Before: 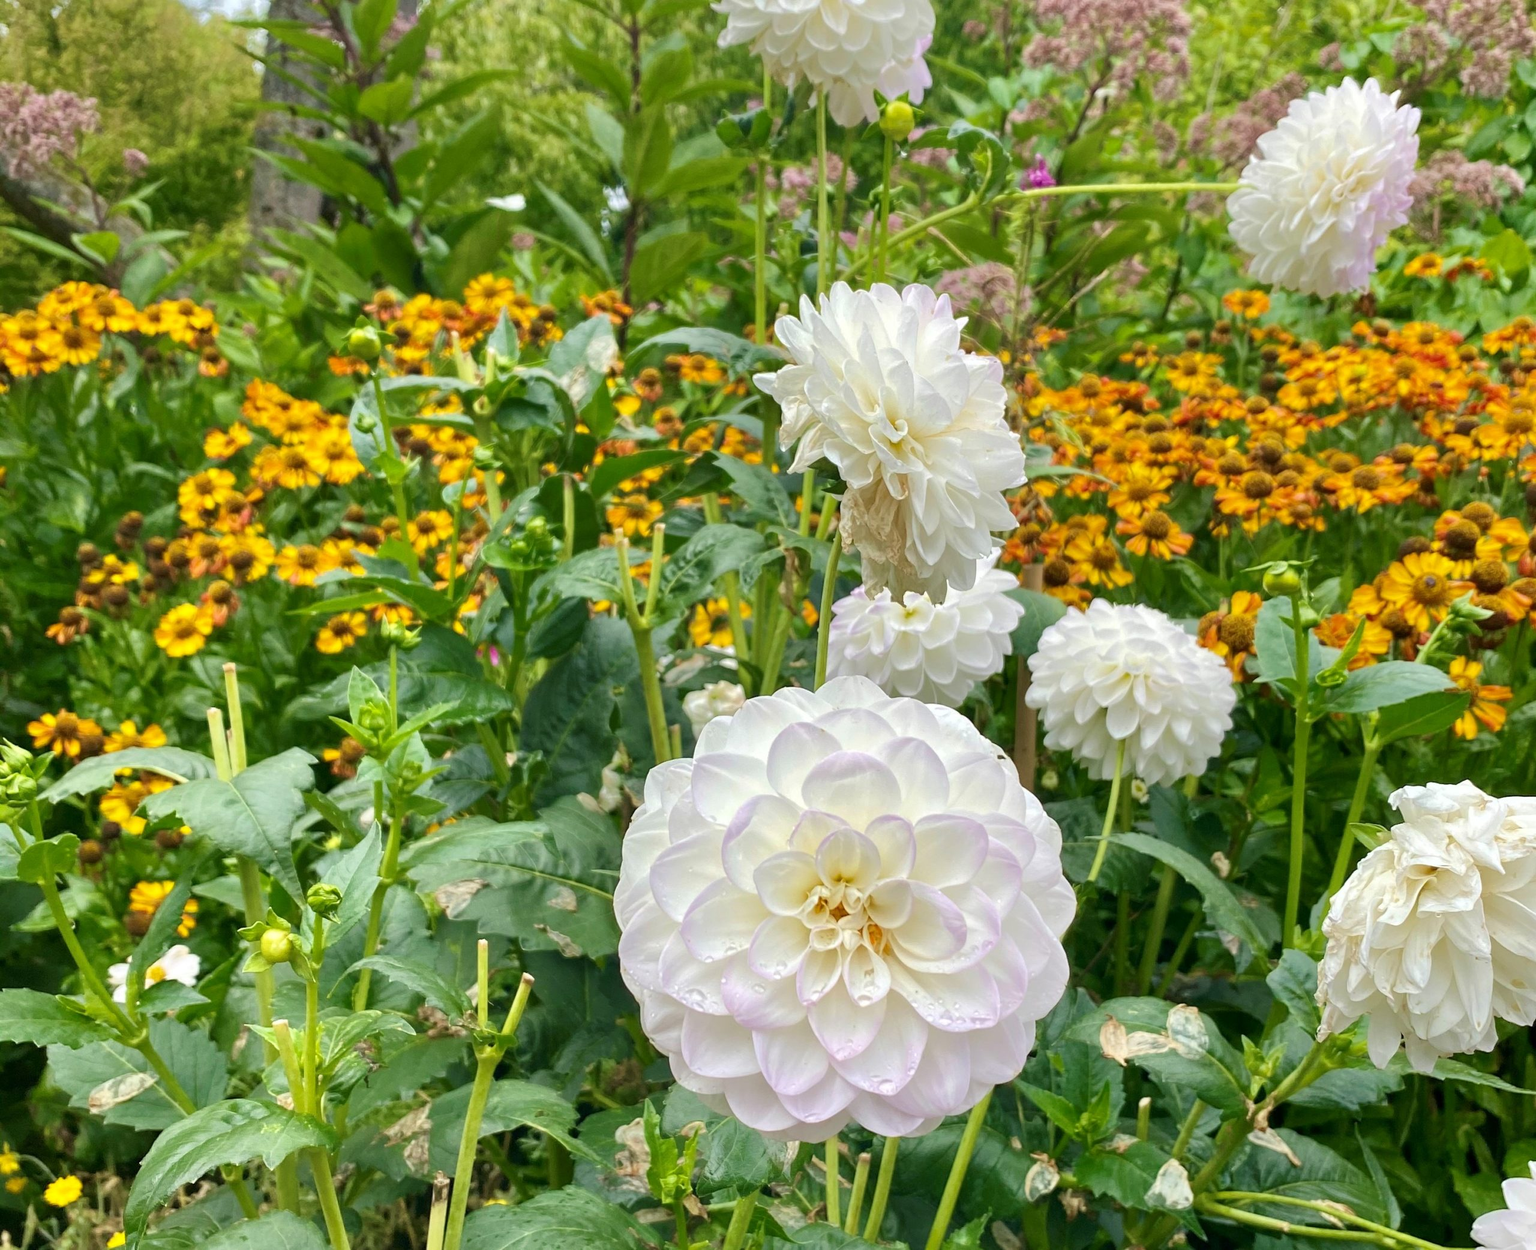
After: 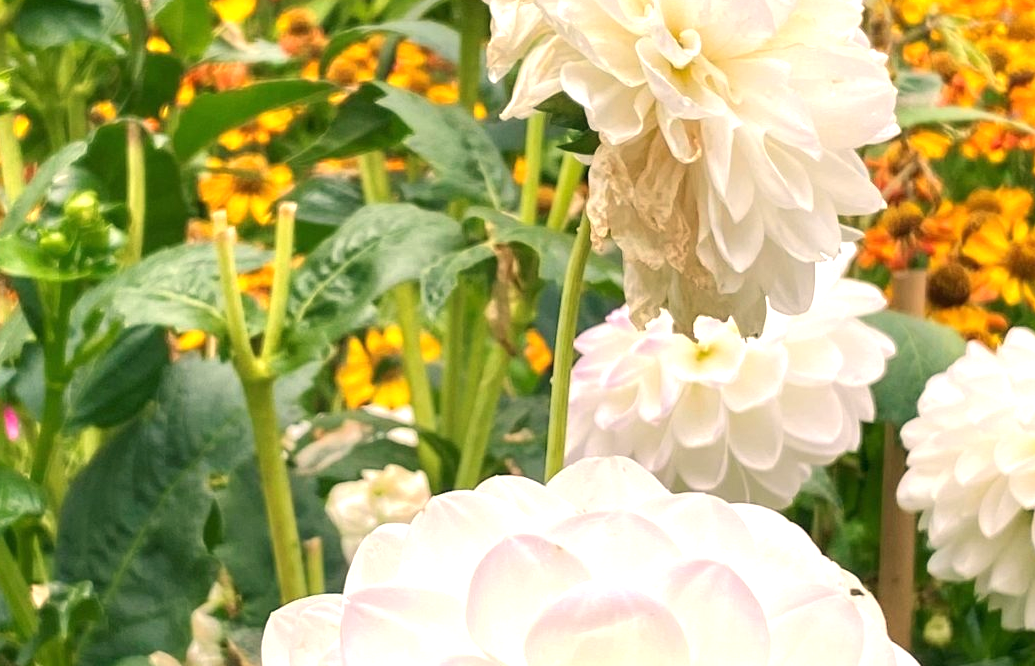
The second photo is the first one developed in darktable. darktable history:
exposure: black level correction 0, exposure 0.5 EV, compensate highlight preservation false
white balance: red 1.127, blue 0.943
crop: left 31.751%, top 32.172%, right 27.8%, bottom 35.83%
